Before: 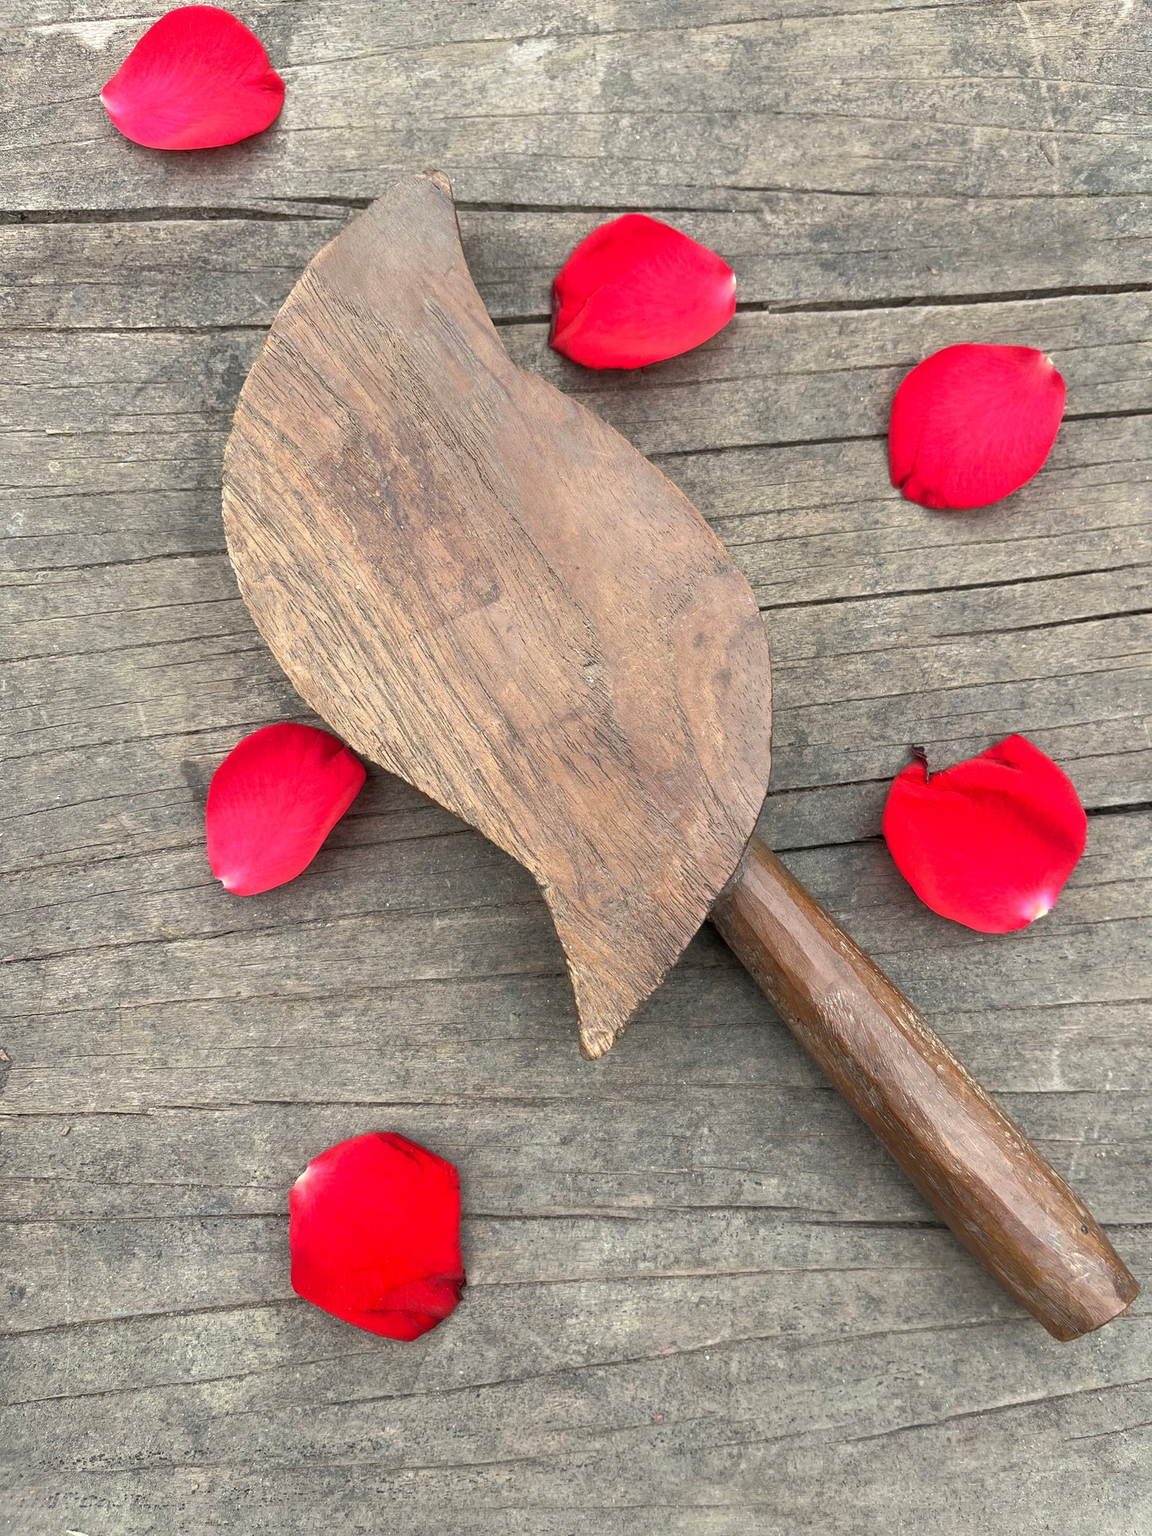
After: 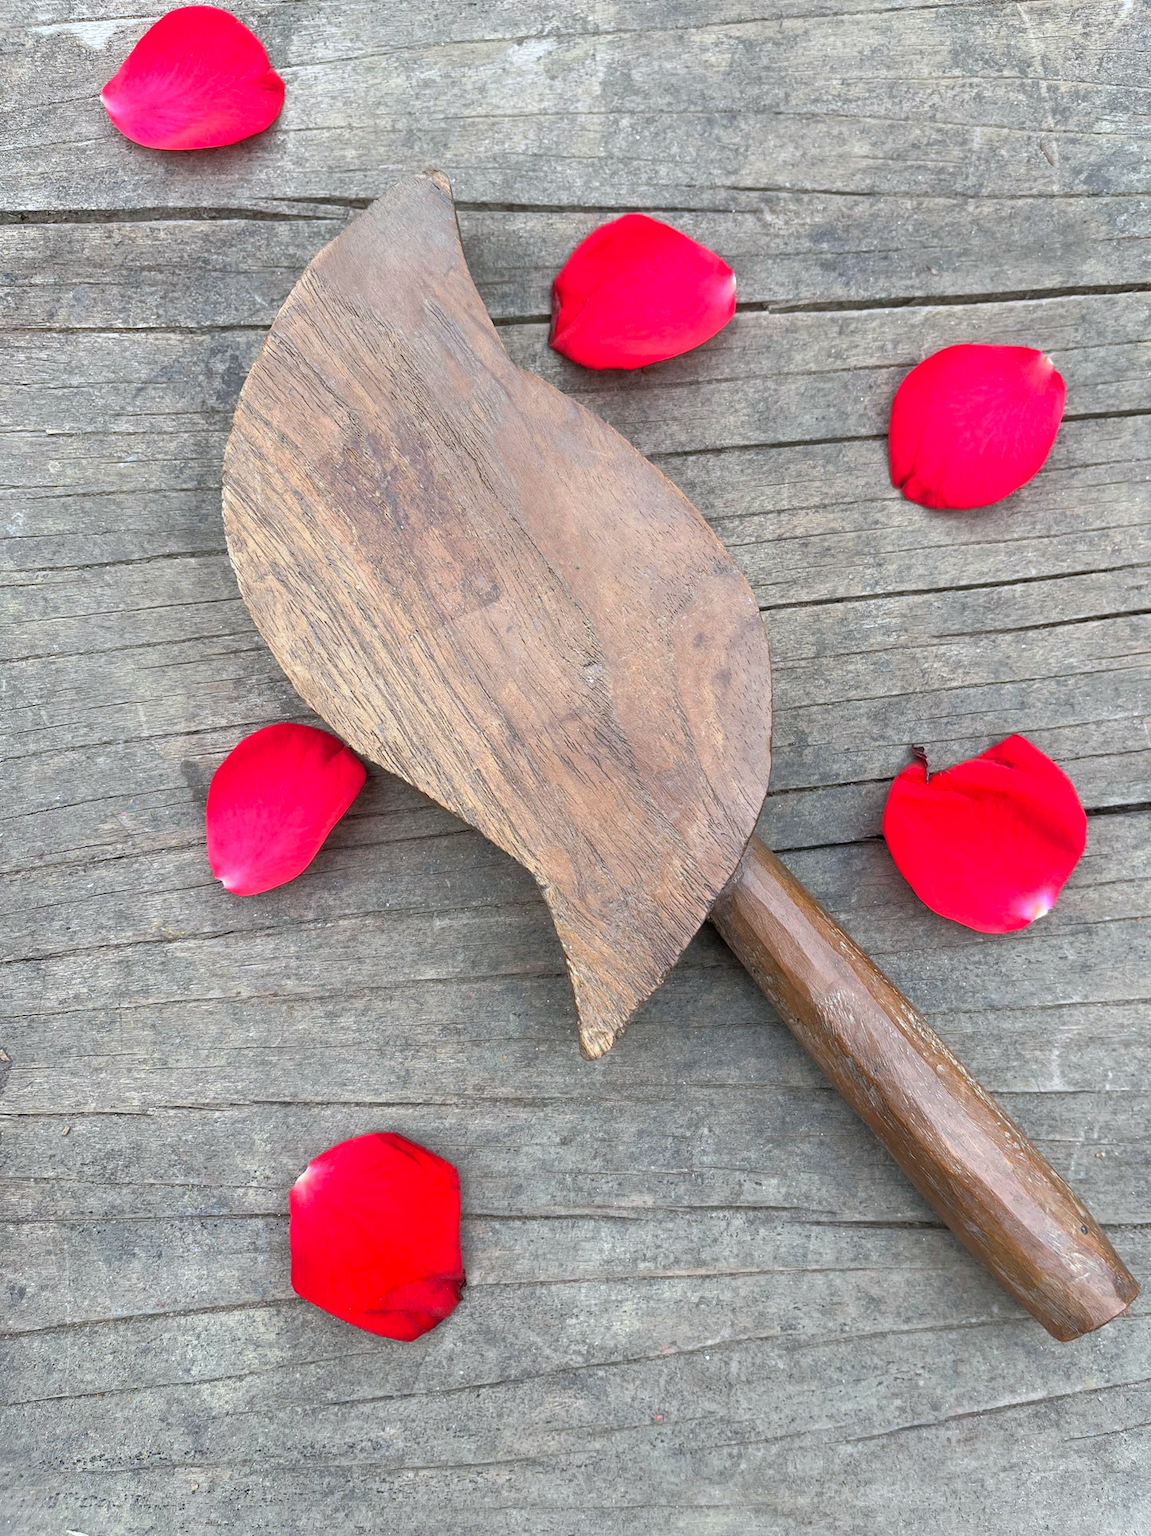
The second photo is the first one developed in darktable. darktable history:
white balance: red 0.954, blue 1.079
contrast brightness saturation: contrast 0.03, brightness 0.06, saturation 0.13
